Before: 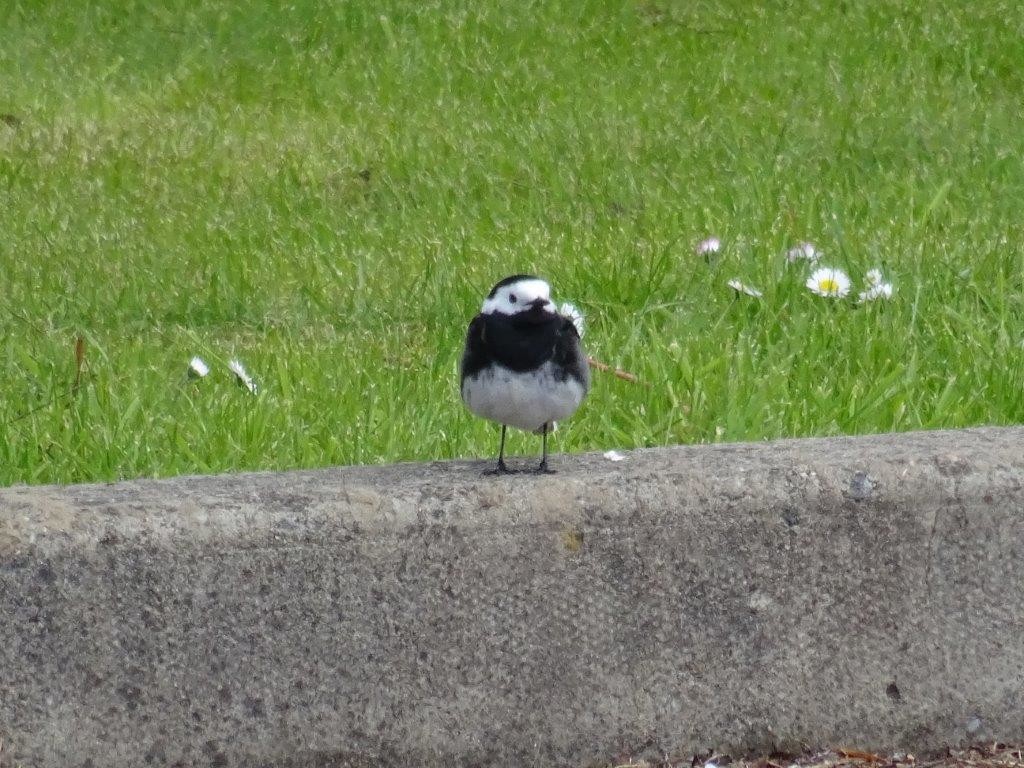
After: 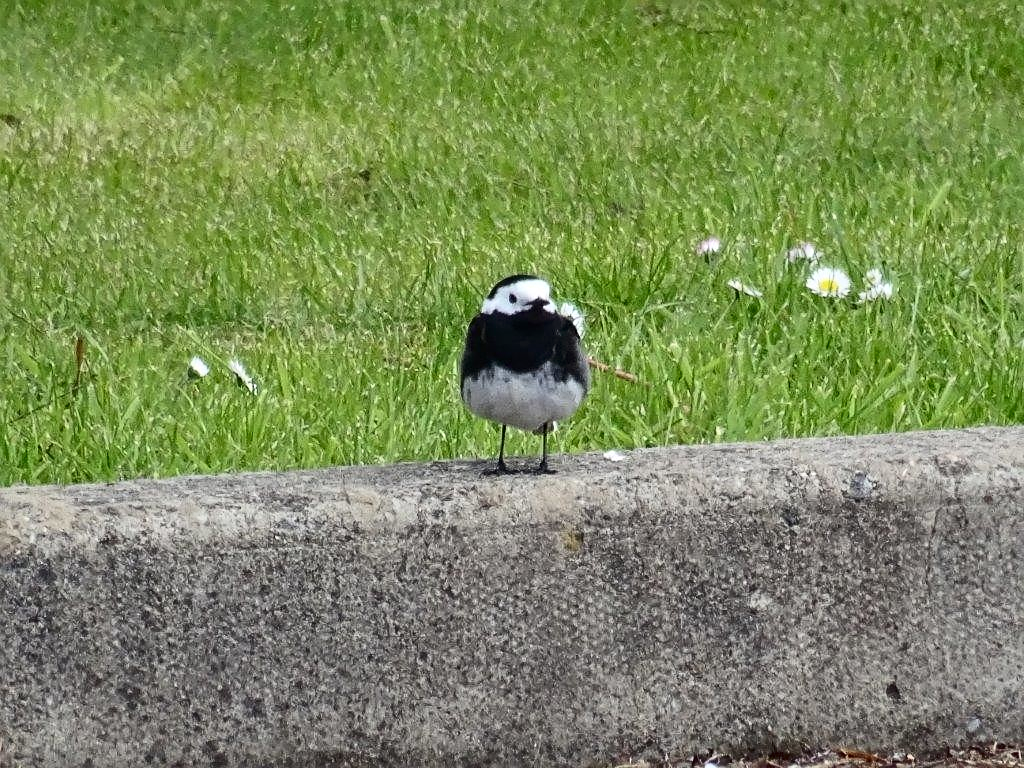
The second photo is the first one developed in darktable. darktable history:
sharpen: on, module defaults
contrast brightness saturation: contrast 0.28
